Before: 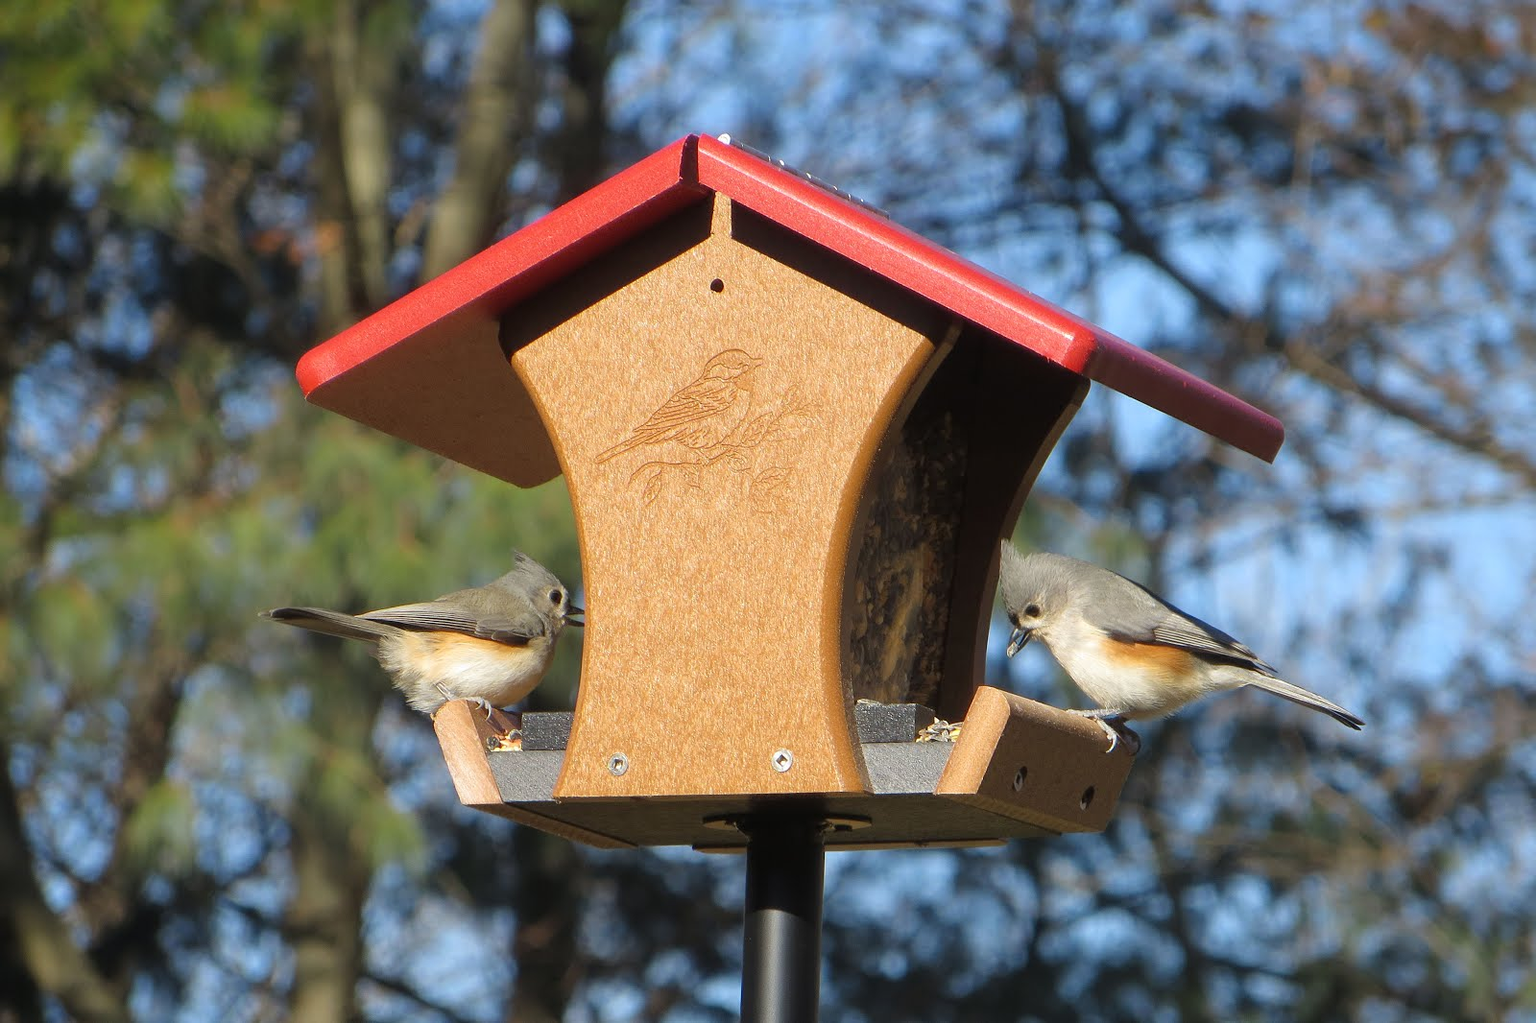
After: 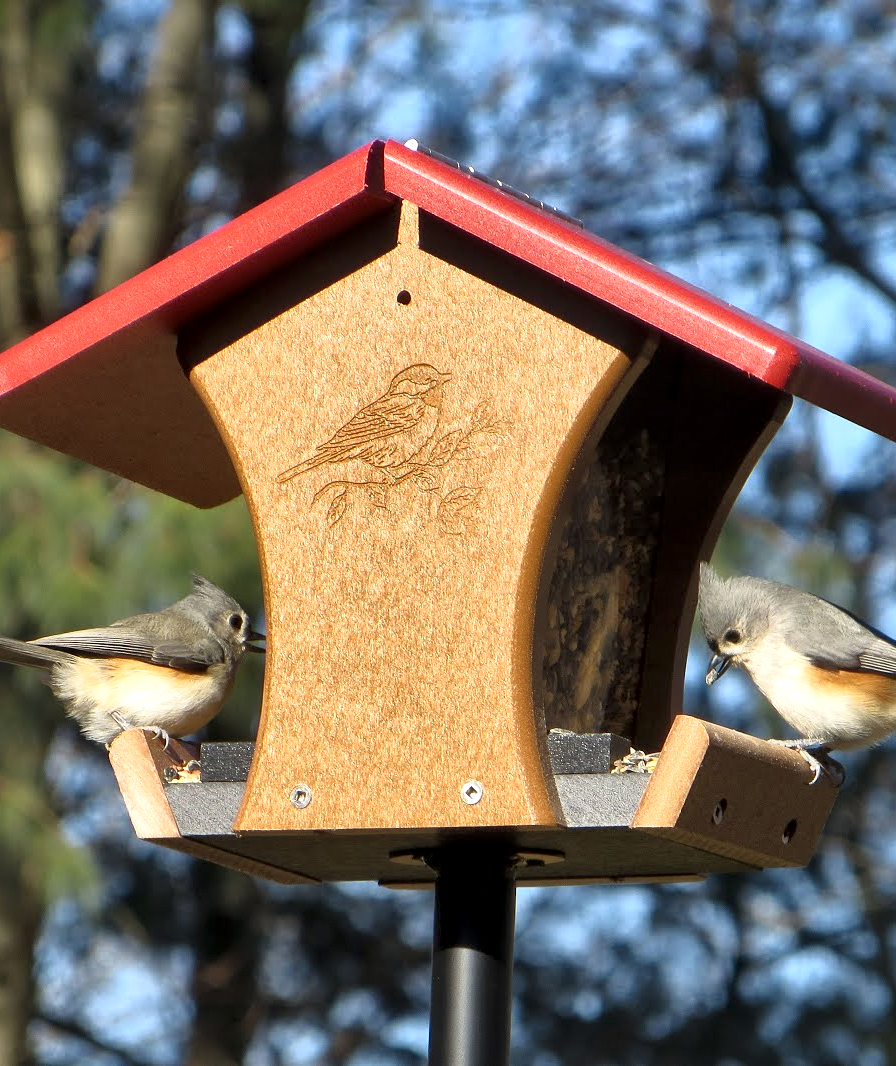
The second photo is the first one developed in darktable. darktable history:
crop: left 21.496%, right 22.47%
local contrast: mode bilateral grid, contrast 25, coarseness 60, detail 152%, midtone range 0.2
base curve: curves: ch0 [(0, 0) (0.257, 0.25) (0.482, 0.586) (0.757, 0.871) (1, 1)]
shadows and highlights: radius 108.57, shadows 24.1, highlights -57.73, low approximation 0.01, soften with gaussian
